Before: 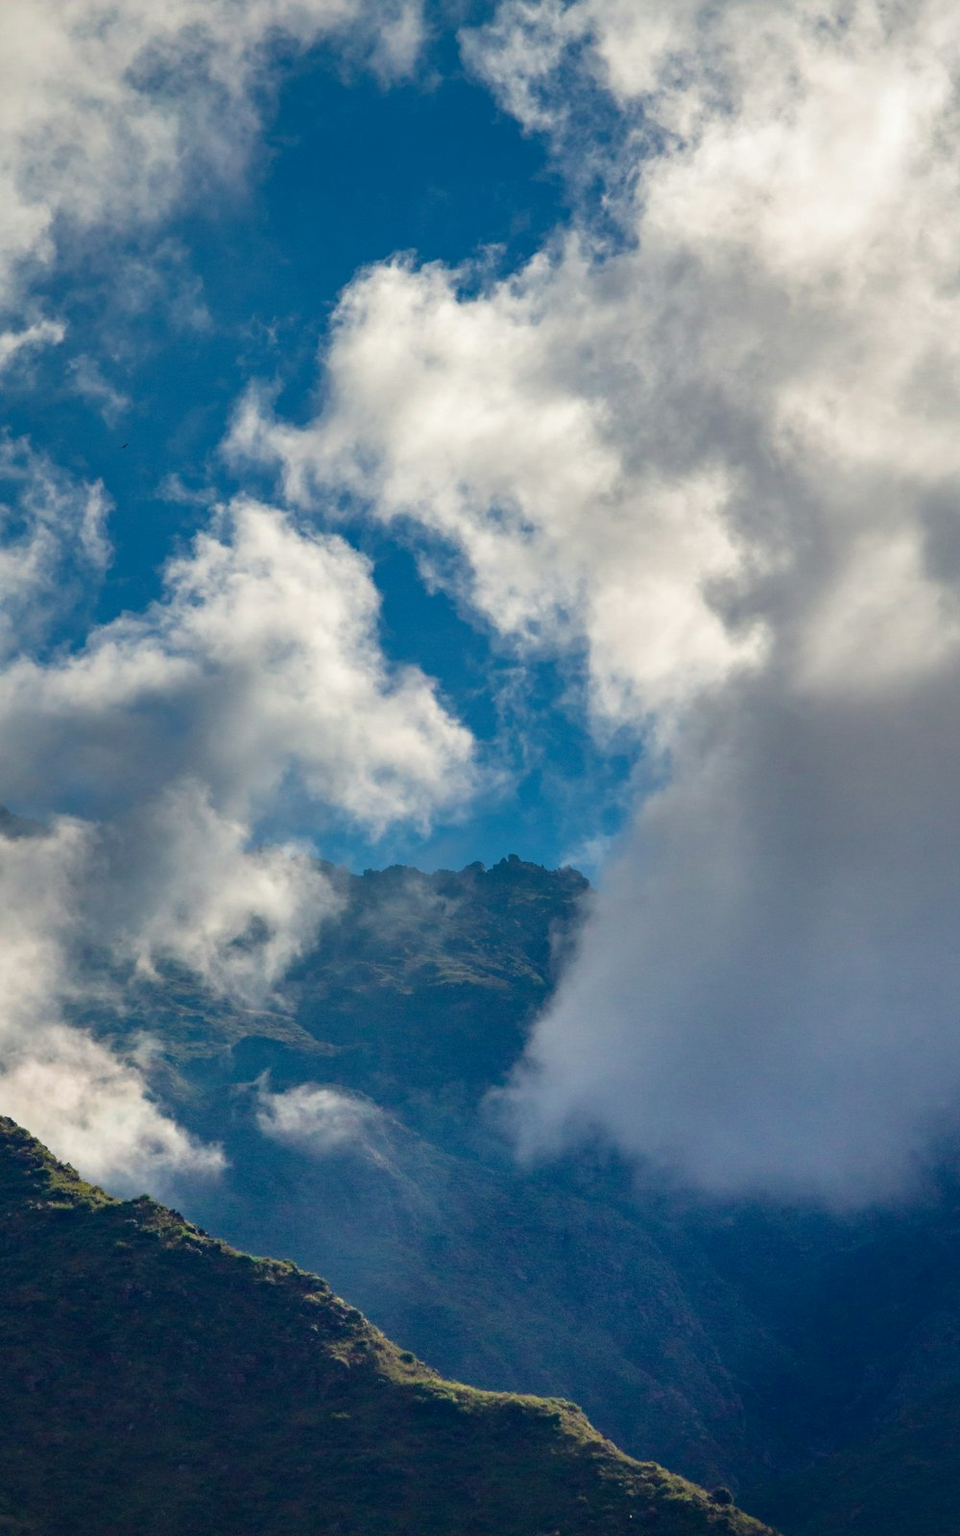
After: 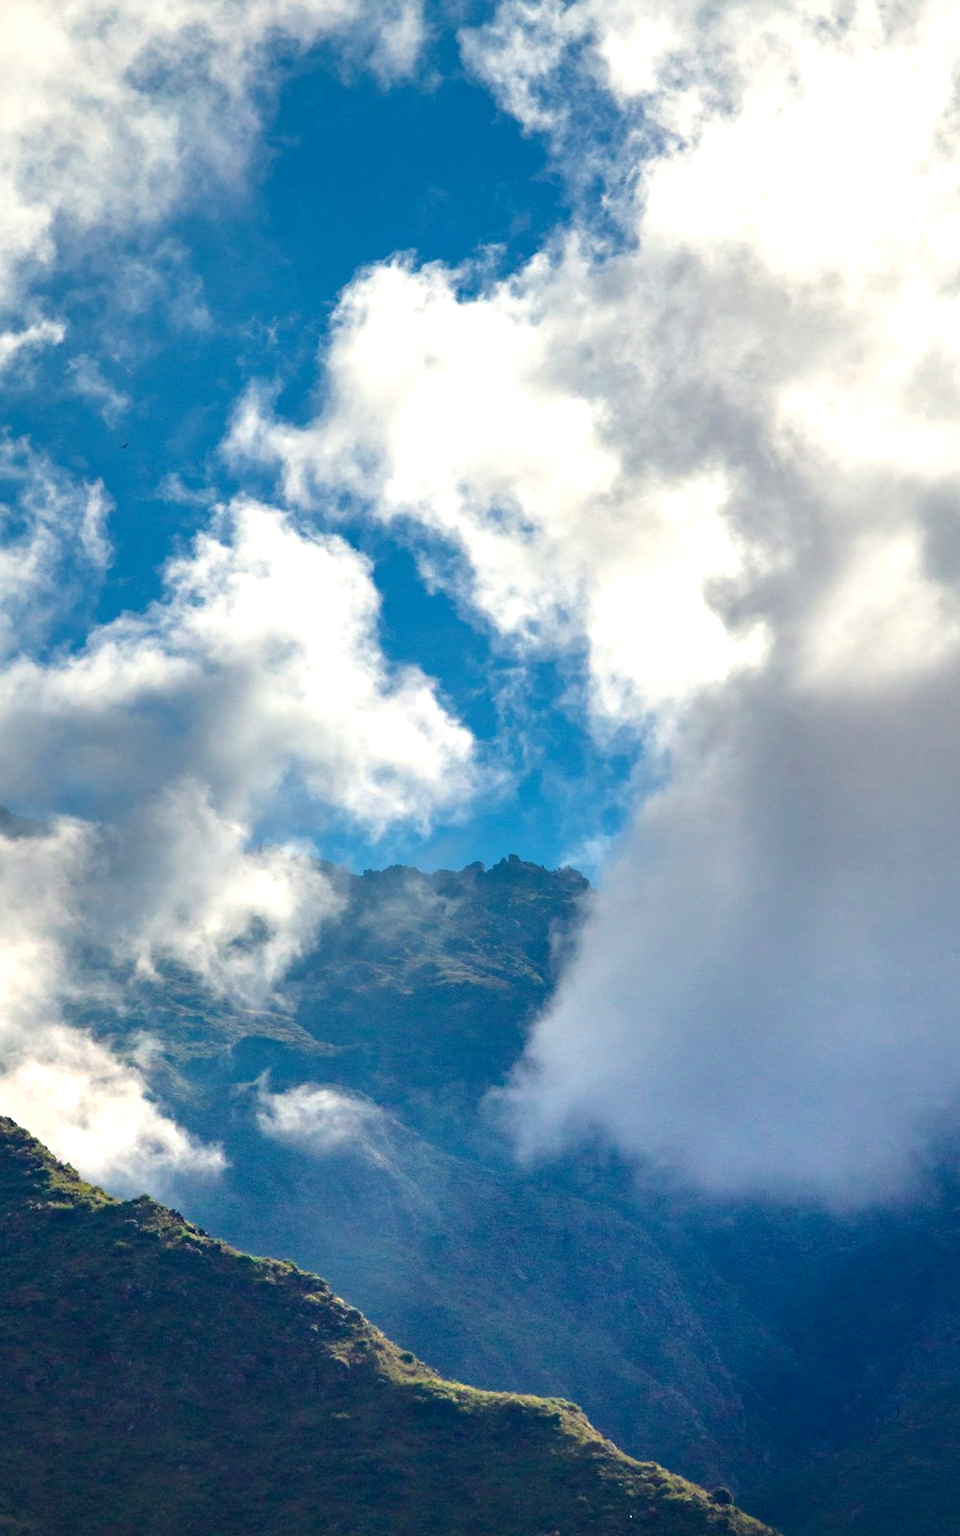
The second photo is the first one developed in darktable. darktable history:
exposure: exposure 0.743 EV, compensate highlight preservation false
